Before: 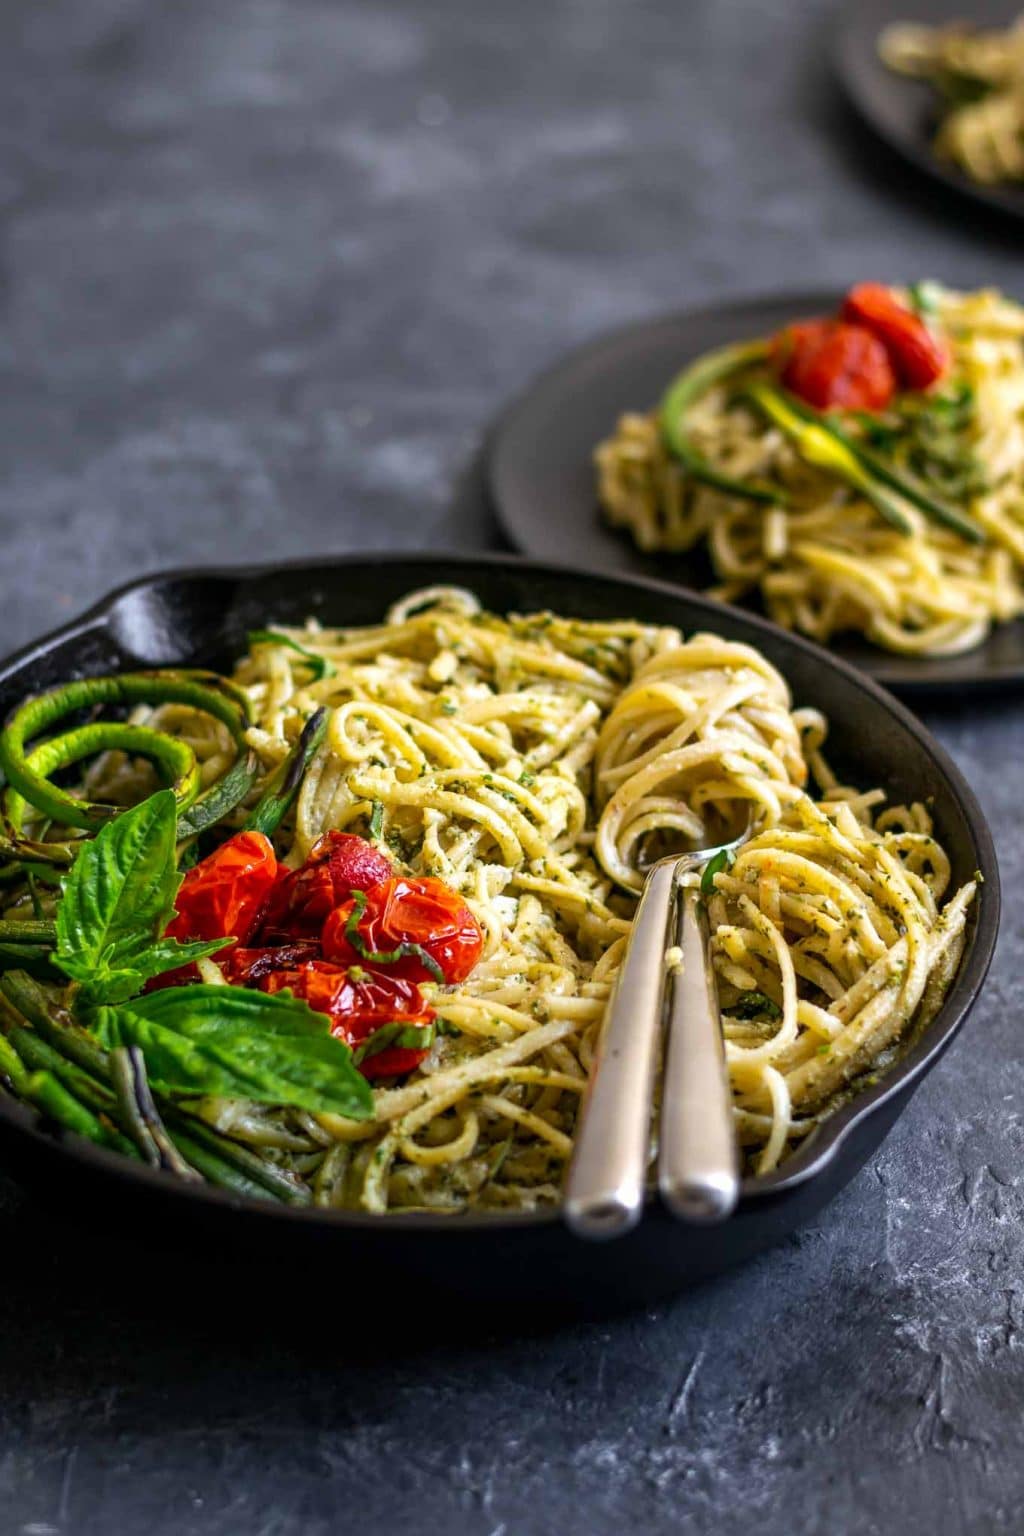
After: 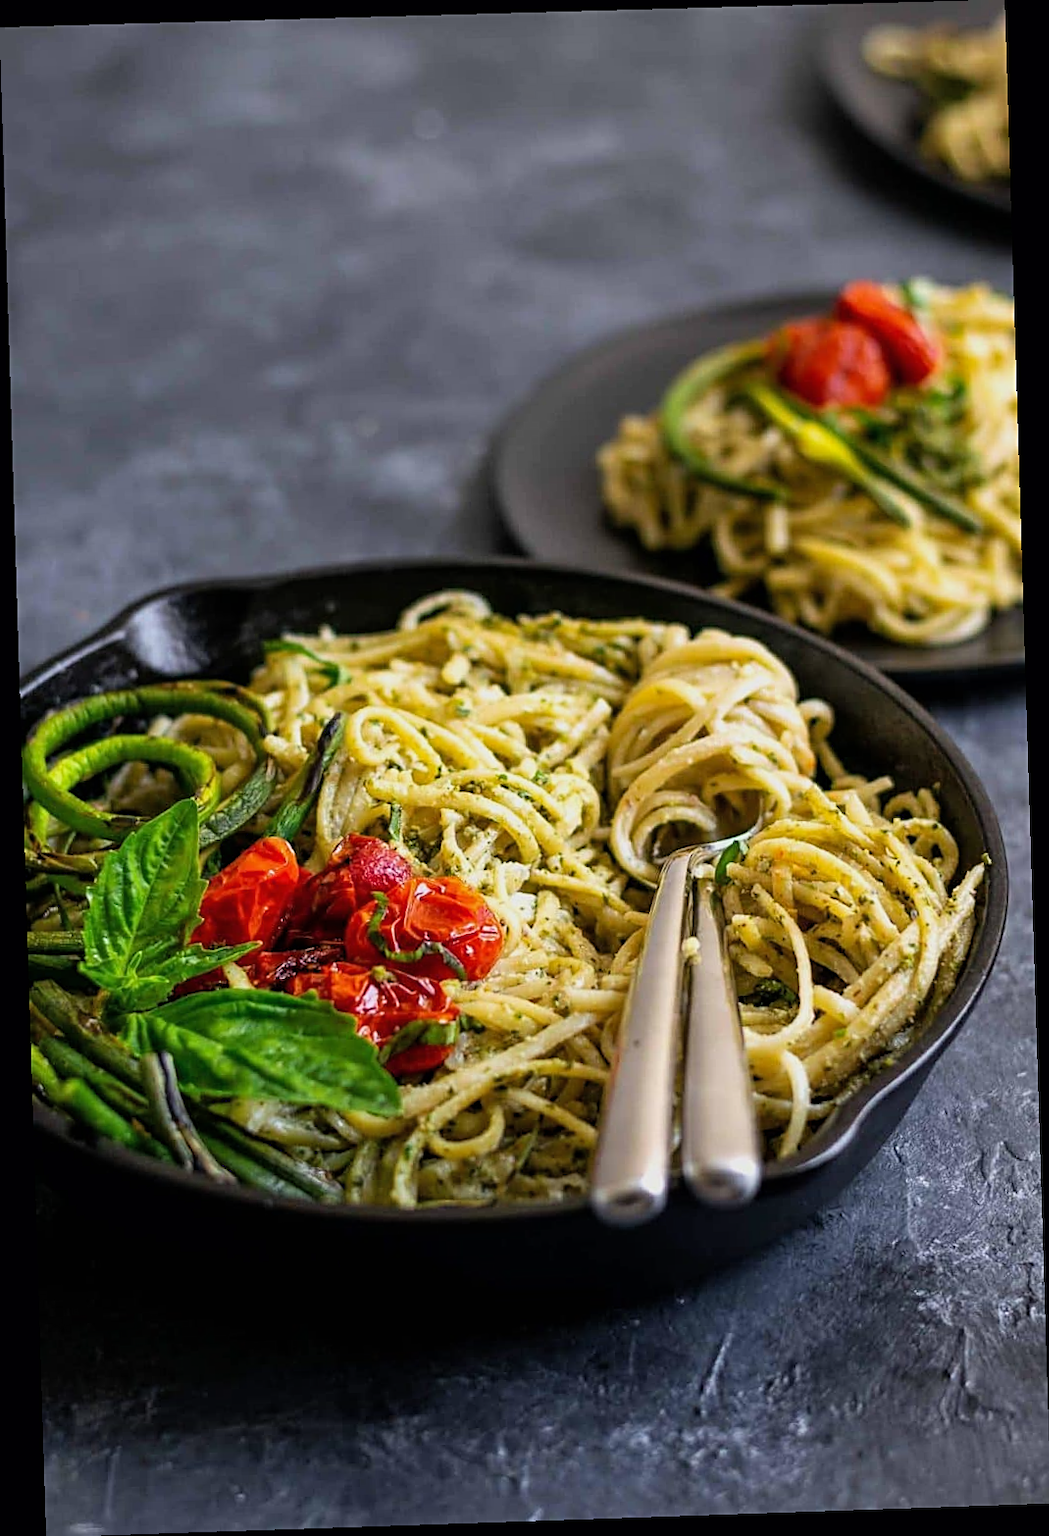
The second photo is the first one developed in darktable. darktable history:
shadows and highlights: shadows 25, highlights -25
rotate and perspective: rotation -1.77°, lens shift (horizontal) 0.004, automatic cropping off
sharpen: on, module defaults
filmic rgb: black relative exposure -11.35 EV, white relative exposure 3.22 EV, hardness 6.76, color science v6 (2022)
